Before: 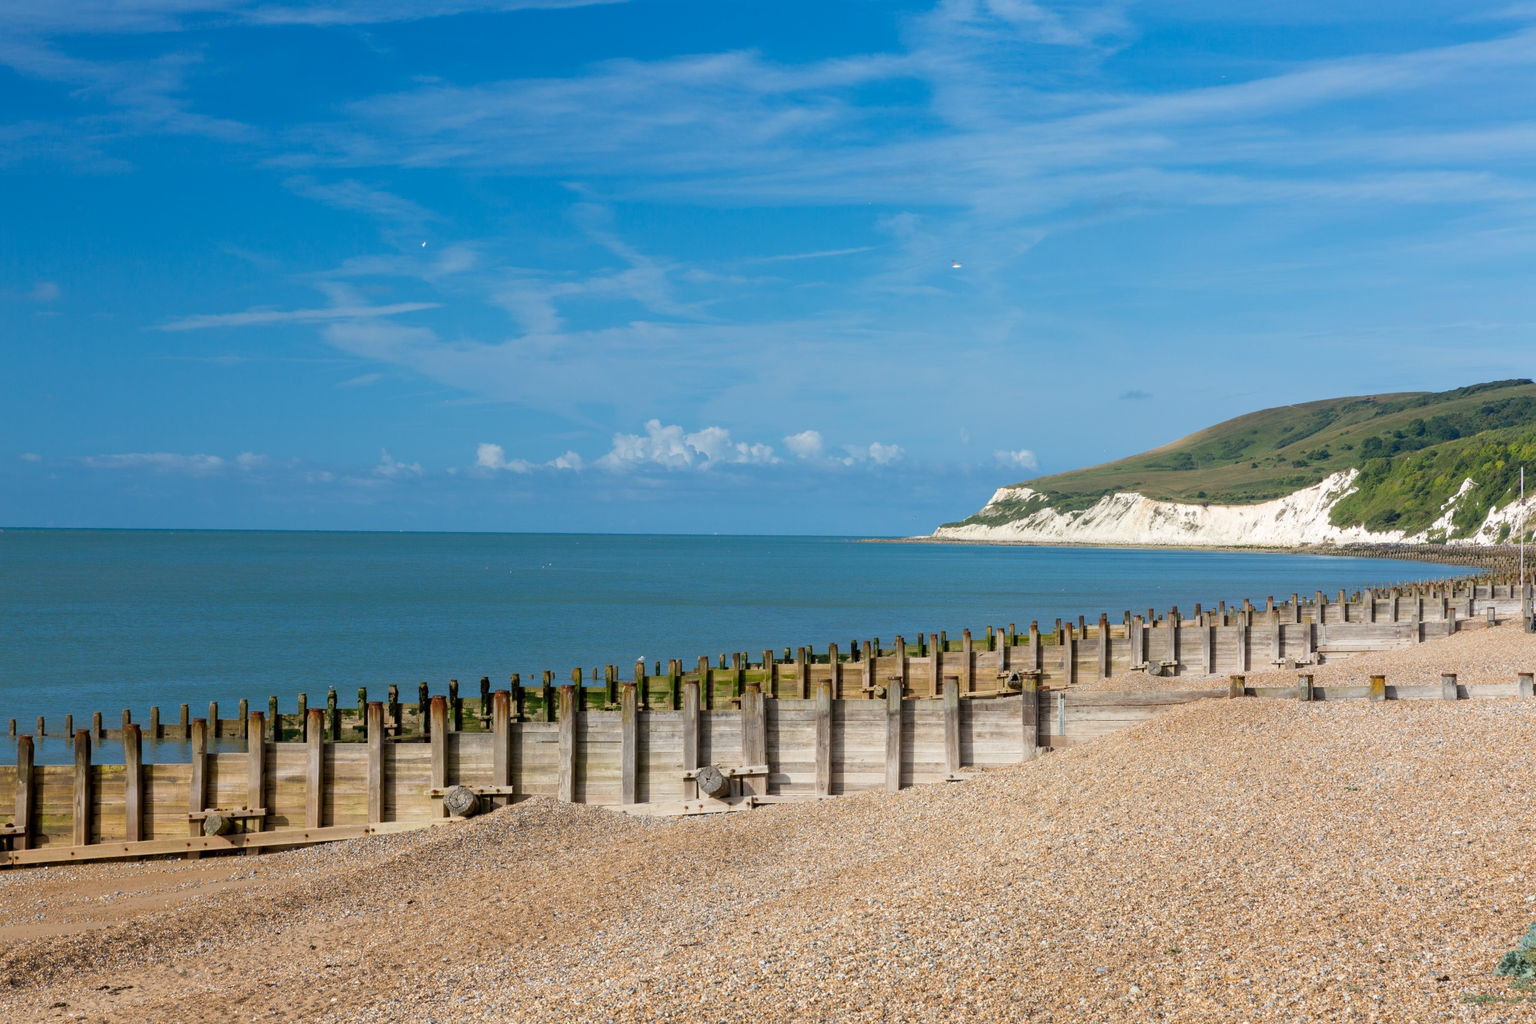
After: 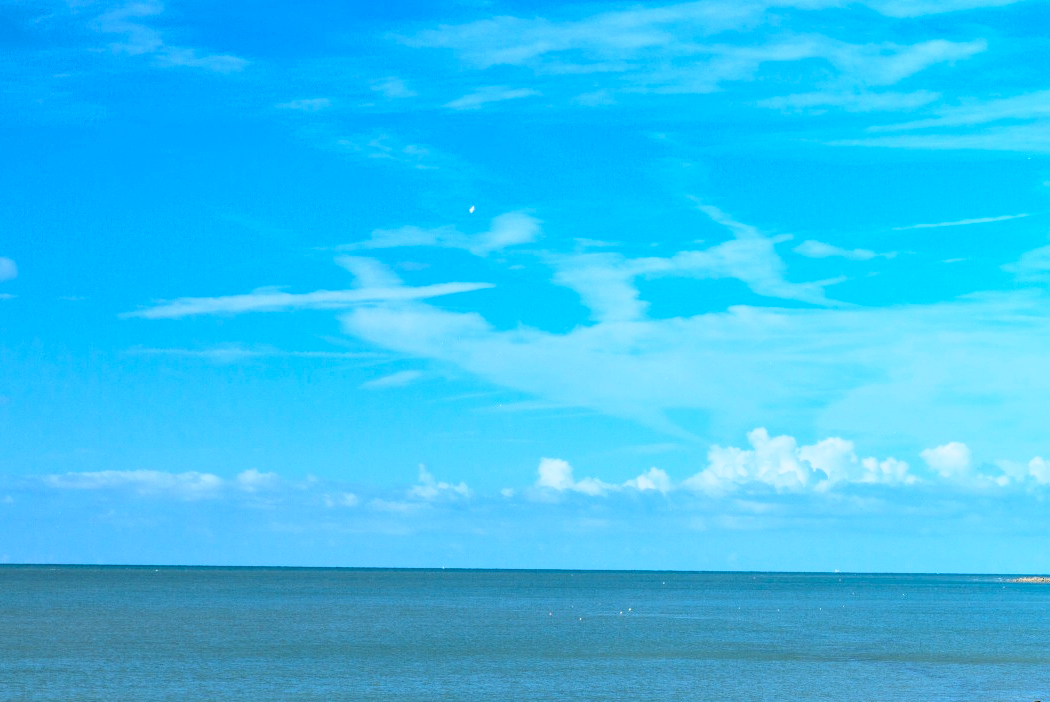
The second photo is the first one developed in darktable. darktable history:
shadows and highlights: soften with gaussian
rgb curve: curves: ch0 [(0, 0) (0.21, 0.15) (0.24, 0.21) (0.5, 0.75) (0.75, 0.96) (0.89, 0.99) (1, 1)]; ch1 [(0, 0.02) (0.21, 0.13) (0.25, 0.2) (0.5, 0.67) (0.75, 0.9) (0.89, 0.97) (1, 1)]; ch2 [(0, 0.02) (0.21, 0.13) (0.25, 0.2) (0.5, 0.67) (0.75, 0.9) (0.89, 0.97) (1, 1)], compensate middle gray true
crop and rotate: left 3.047%, top 7.509%, right 42.236%, bottom 37.598%
